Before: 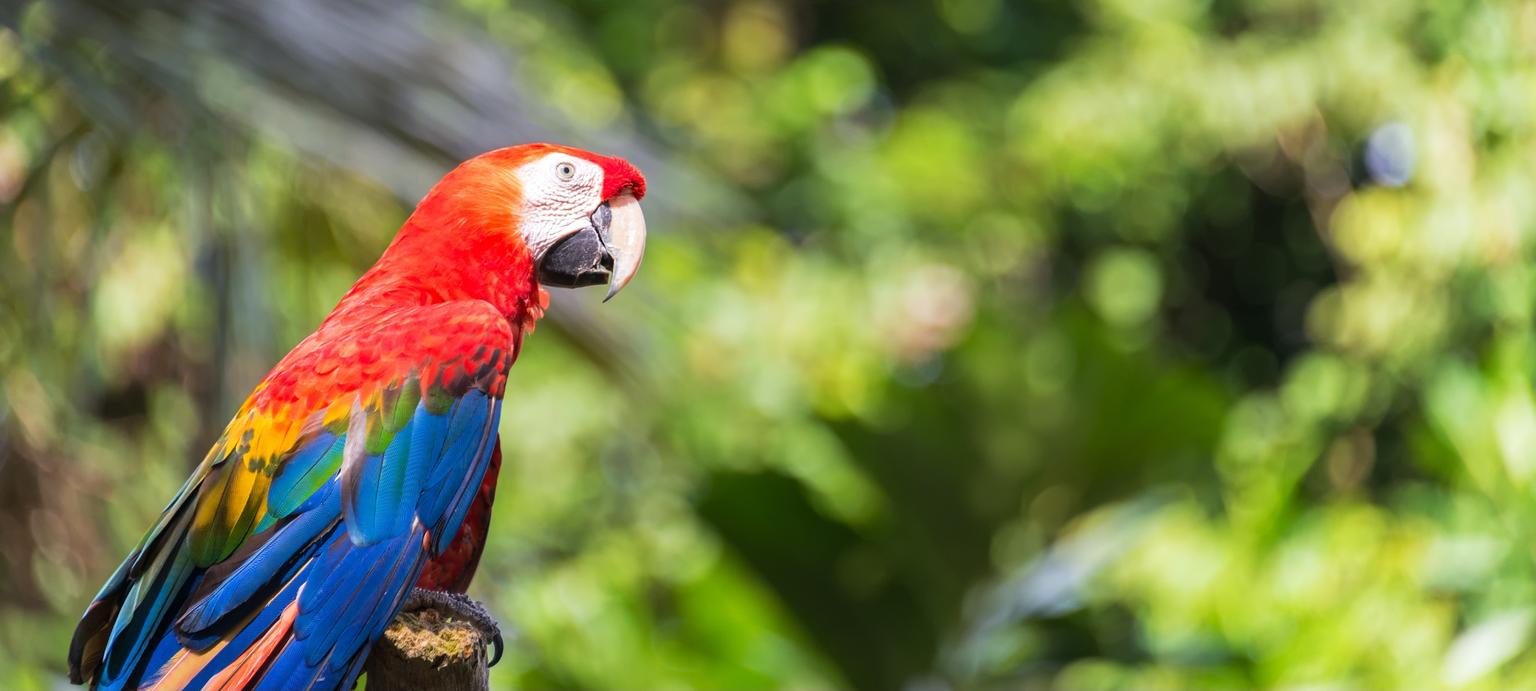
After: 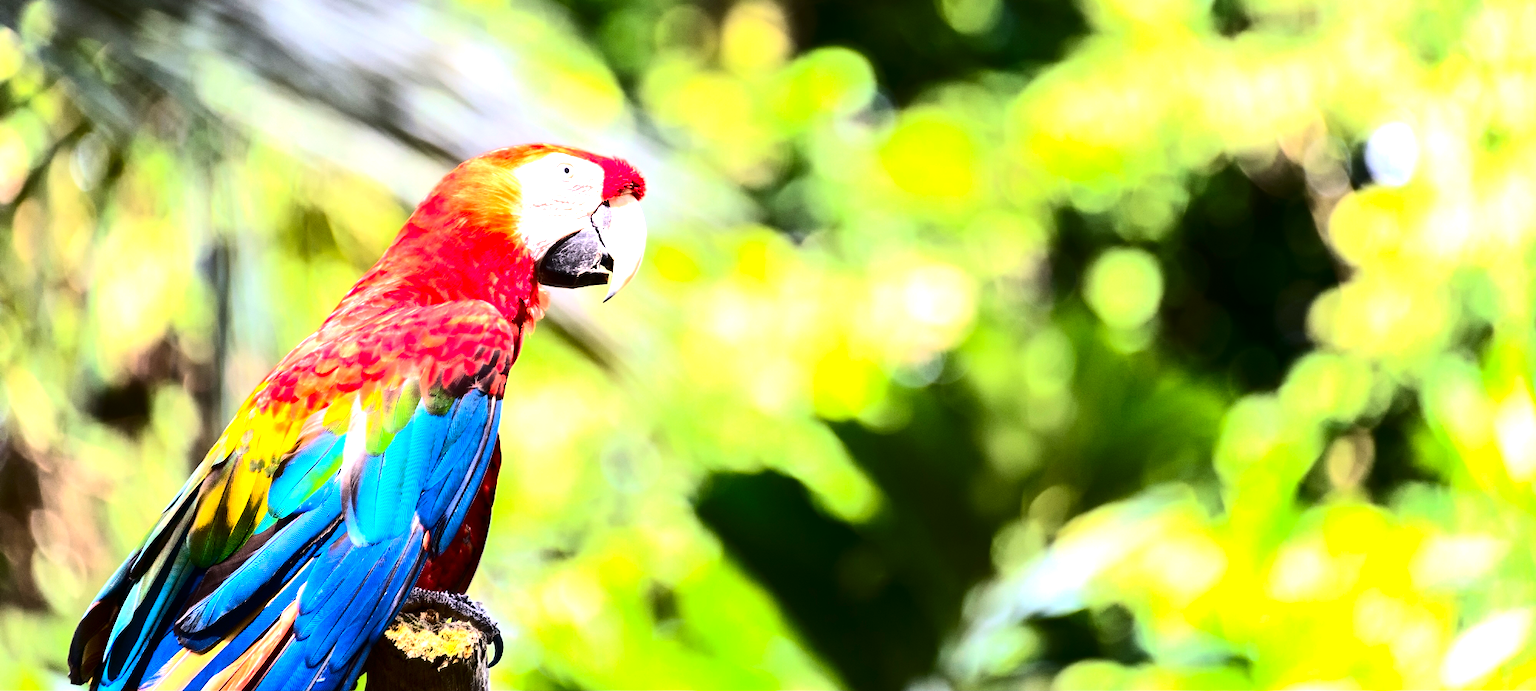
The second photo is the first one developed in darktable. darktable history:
exposure: black level correction 0, exposure 1.101 EV, compensate highlight preservation false
tone equalizer: -8 EV -0.79 EV, -7 EV -0.733 EV, -6 EV -0.573 EV, -5 EV -0.397 EV, -3 EV 0.403 EV, -2 EV 0.6 EV, -1 EV 0.681 EV, +0 EV 0.759 EV, edges refinement/feathering 500, mask exposure compensation -1.57 EV, preserve details no
contrast brightness saturation: contrast 0.339, brightness -0.077, saturation 0.169
